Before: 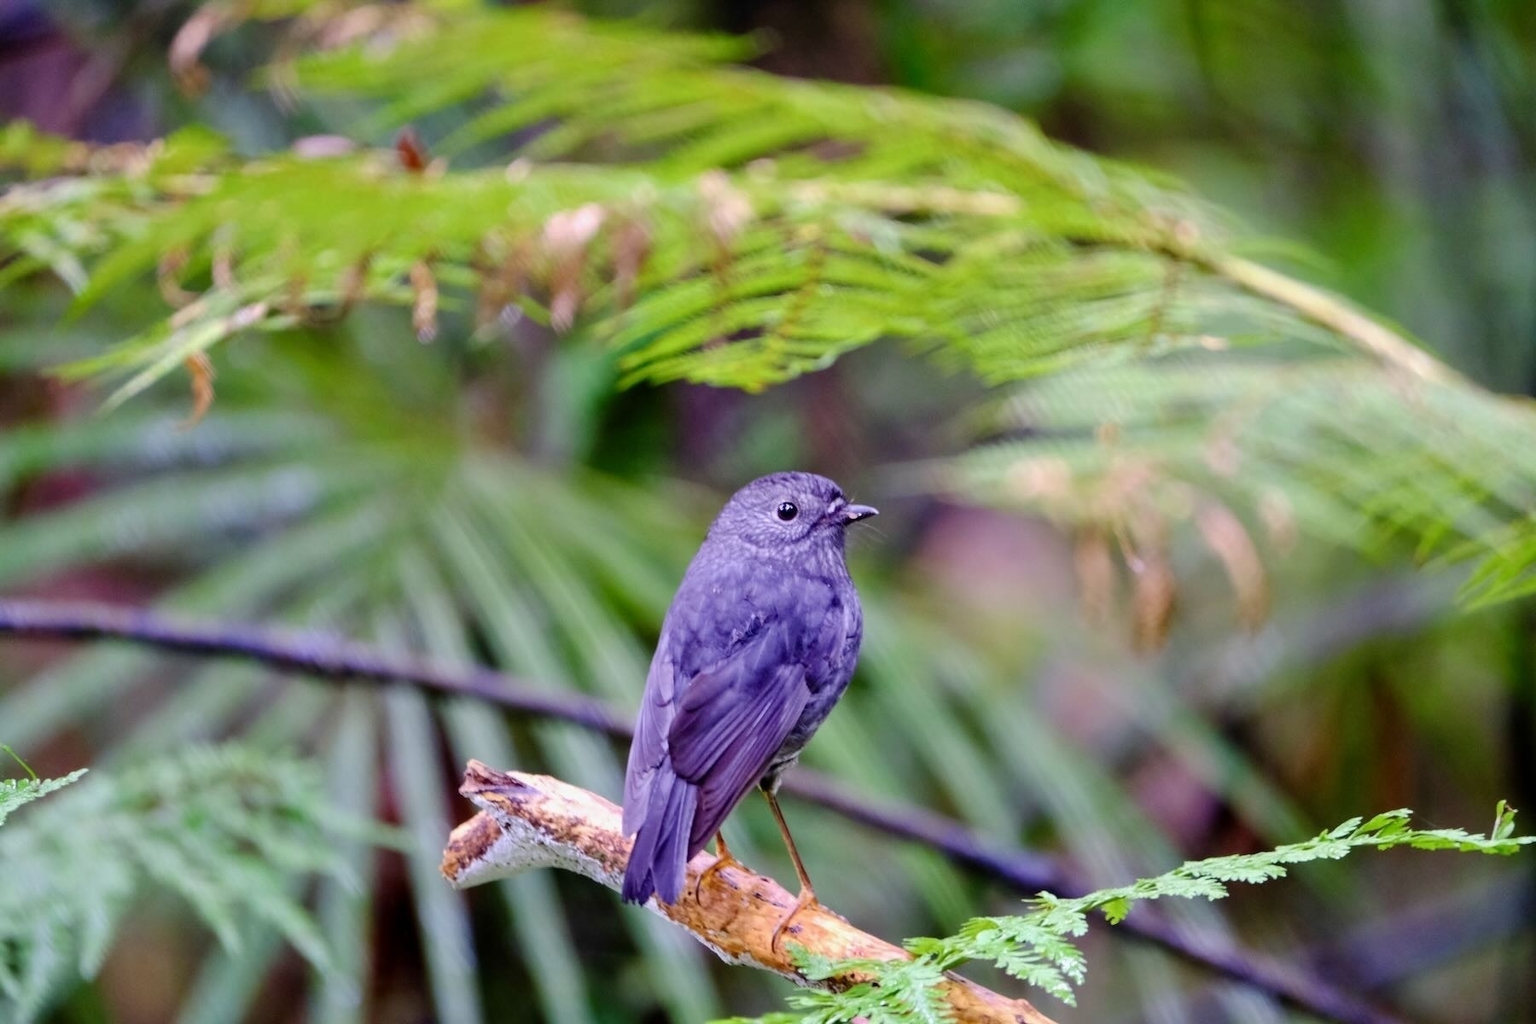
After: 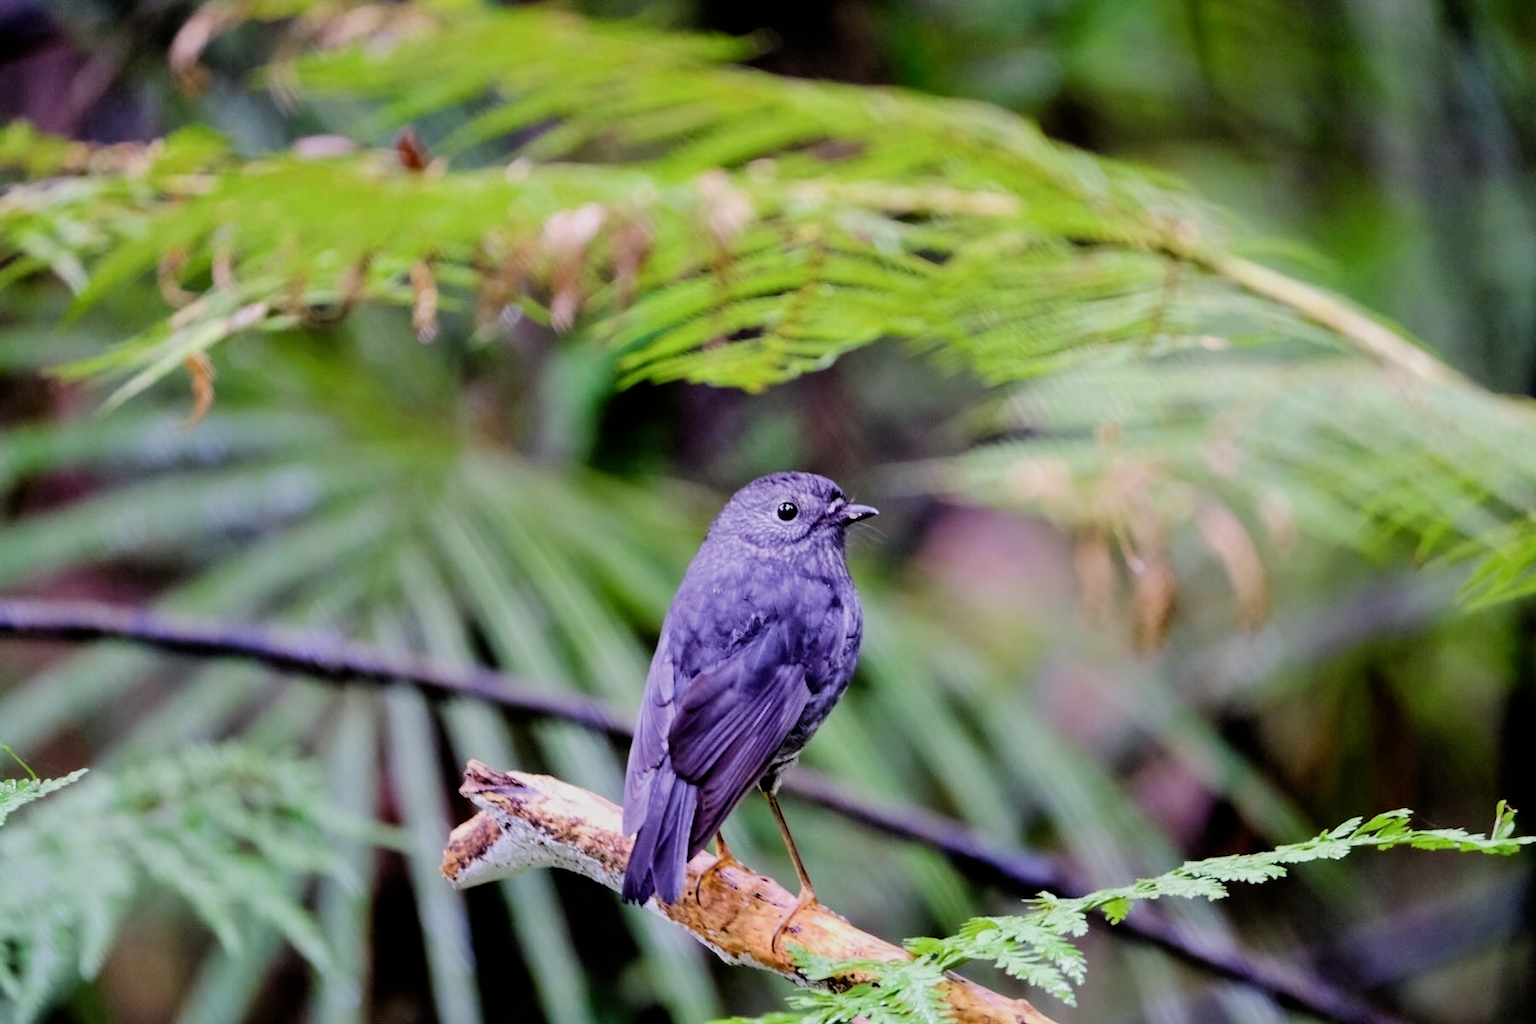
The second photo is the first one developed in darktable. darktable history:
filmic rgb: black relative exposure -5.14 EV, white relative exposure 3.52 EV, threshold 2.96 EV, hardness 3.18, contrast 1.201, highlights saturation mix -48.72%, enable highlight reconstruction true
tone equalizer: edges refinement/feathering 500, mask exposure compensation -1.57 EV, preserve details no
